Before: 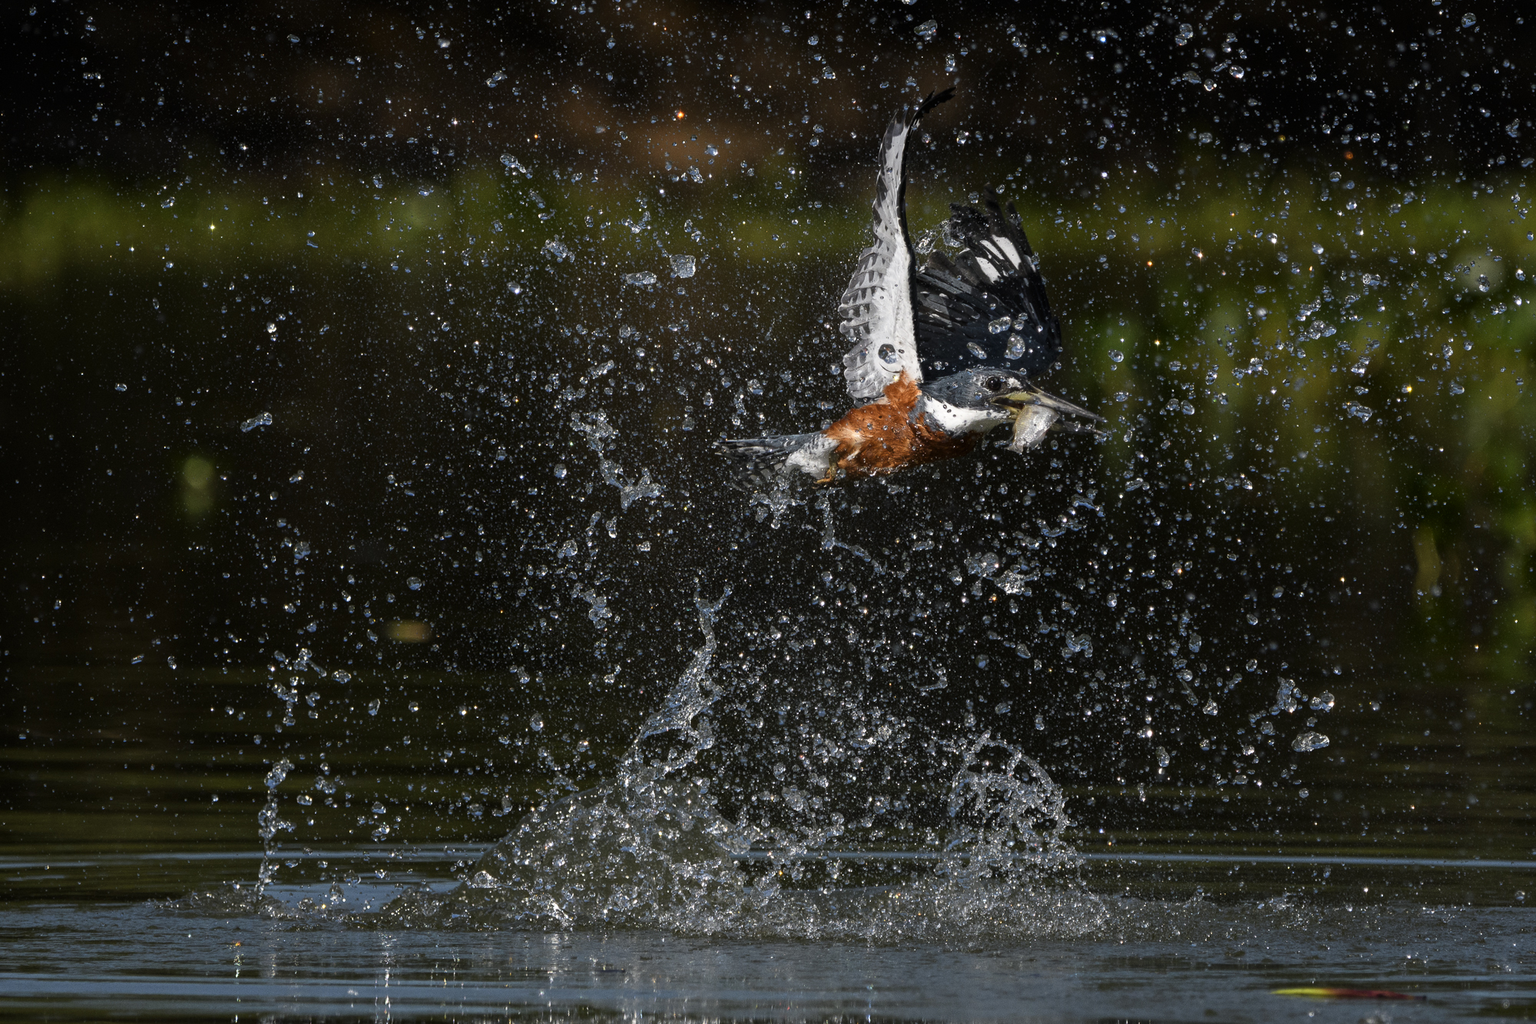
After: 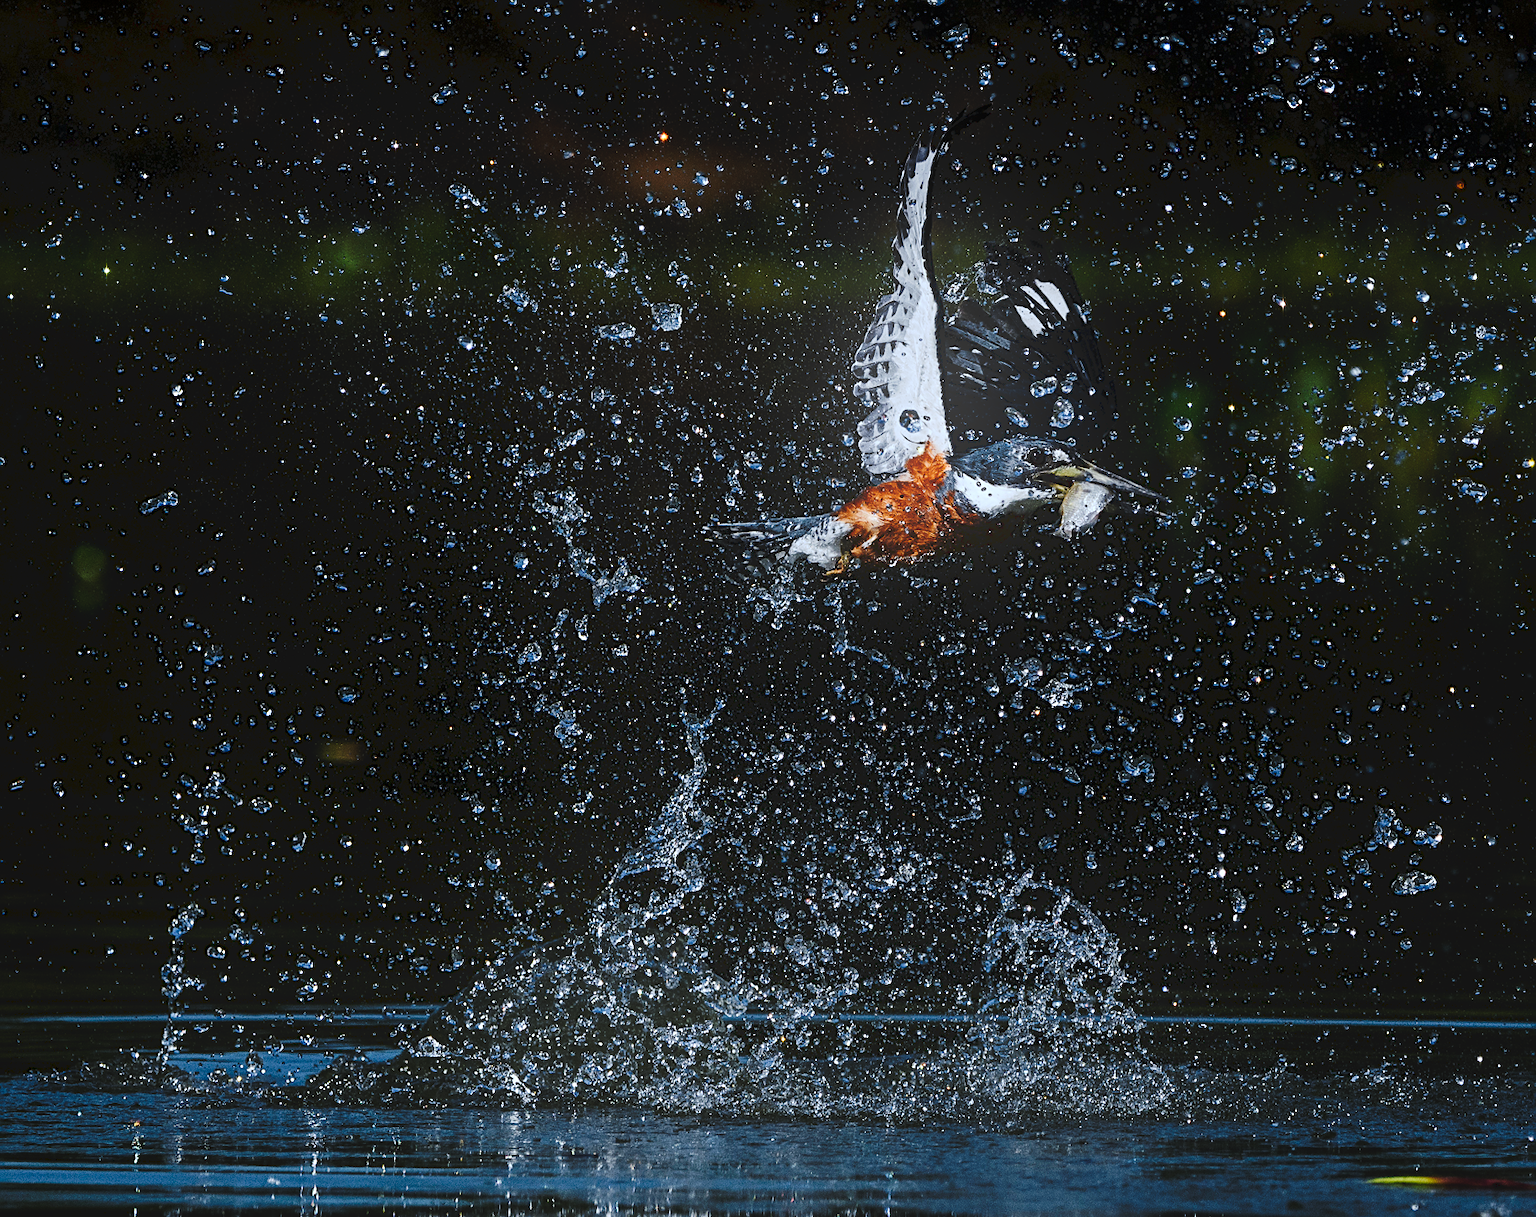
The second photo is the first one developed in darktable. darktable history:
crop: left 8.026%, right 7.374%
white balance: red 0.931, blue 1.11
sharpen: on, module defaults
tone curve: curves: ch0 [(0, 0) (0.003, 0.054) (0.011, 0.057) (0.025, 0.056) (0.044, 0.062) (0.069, 0.071) (0.1, 0.088) (0.136, 0.111) (0.177, 0.146) (0.224, 0.19) (0.277, 0.261) (0.335, 0.363) (0.399, 0.458) (0.468, 0.562) (0.543, 0.653) (0.623, 0.725) (0.709, 0.801) (0.801, 0.853) (0.898, 0.915) (1, 1)], preserve colors none
exposure: exposure -0.492 EV, compensate highlight preservation false
bloom: threshold 82.5%, strength 16.25%
tone equalizer: -8 EV -0.417 EV, -7 EV -0.389 EV, -6 EV -0.333 EV, -5 EV -0.222 EV, -3 EV 0.222 EV, -2 EV 0.333 EV, -1 EV 0.389 EV, +0 EV 0.417 EV, edges refinement/feathering 500, mask exposure compensation -1.57 EV, preserve details no
